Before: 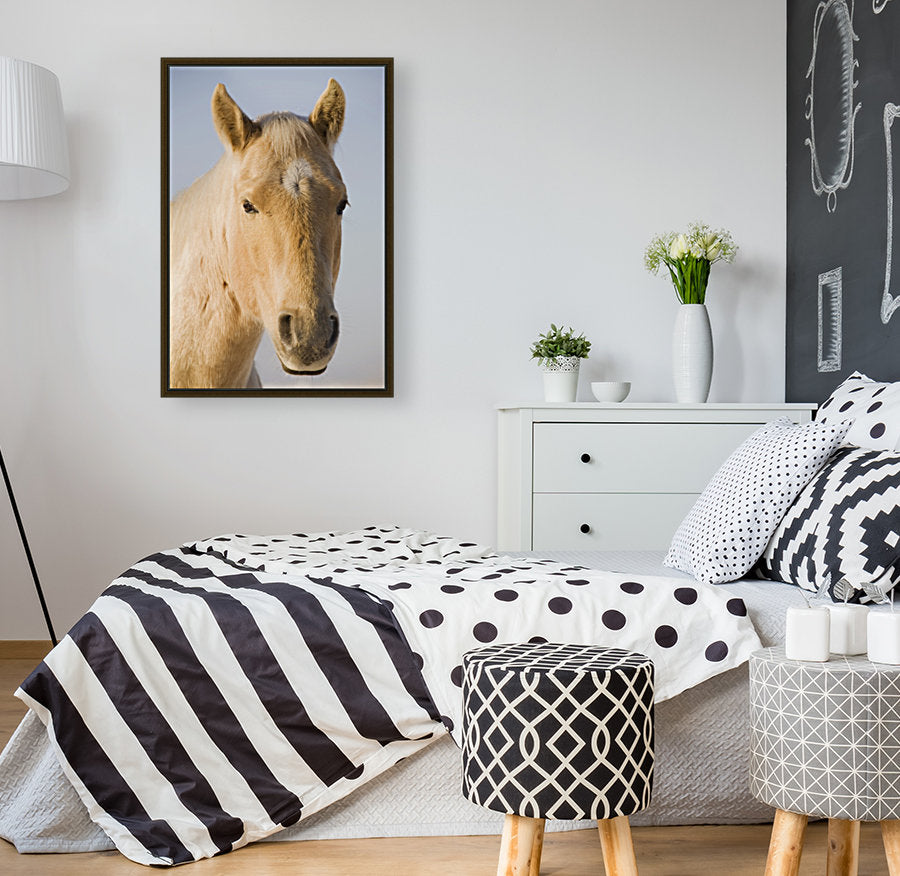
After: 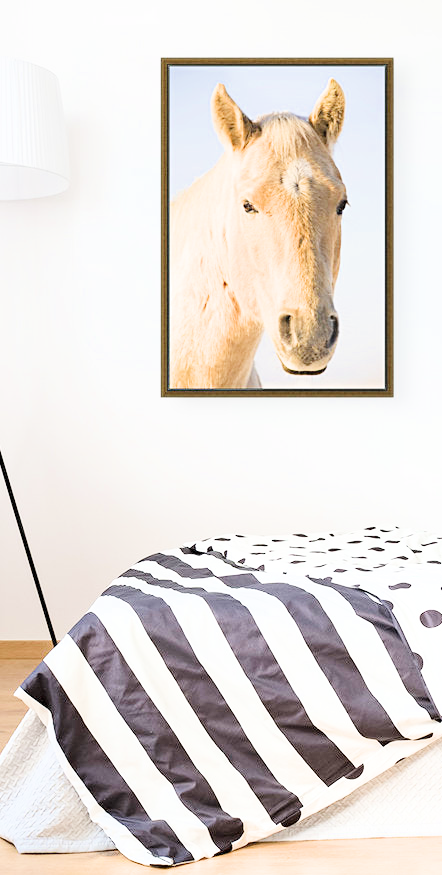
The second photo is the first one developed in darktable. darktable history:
crop and rotate: left 0%, top 0%, right 50.845%
exposure: black level correction 0, exposure 2.327 EV, compensate exposure bias true, compensate highlight preservation false
filmic rgb: black relative exposure -7.65 EV, white relative exposure 4.56 EV, hardness 3.61
